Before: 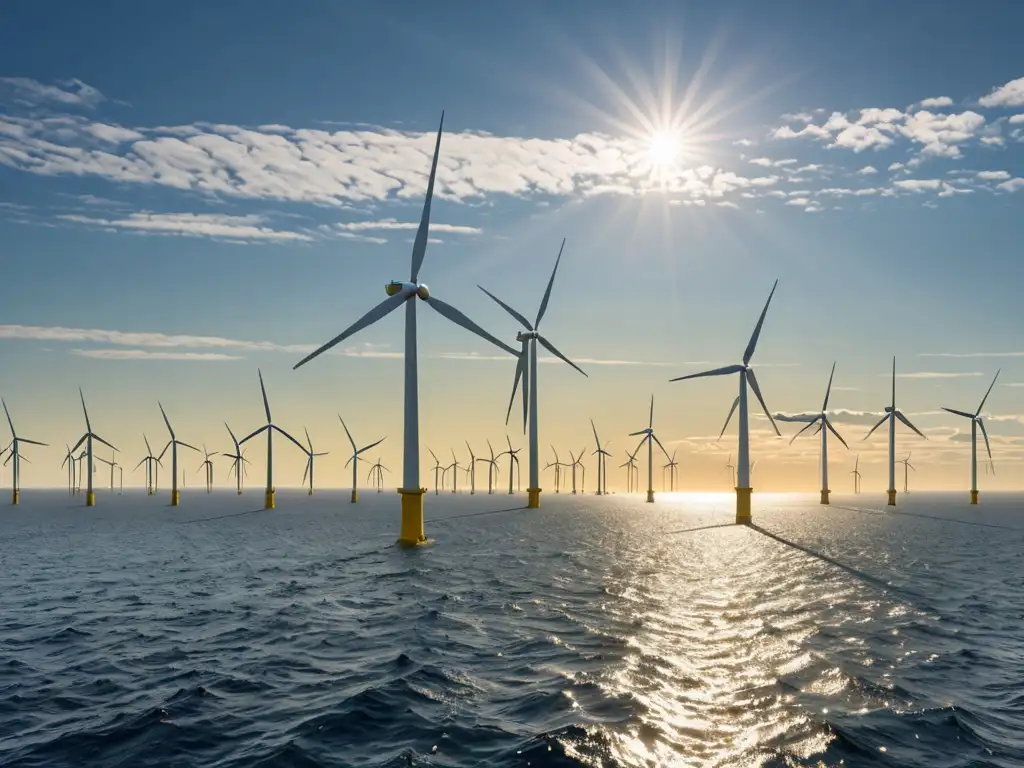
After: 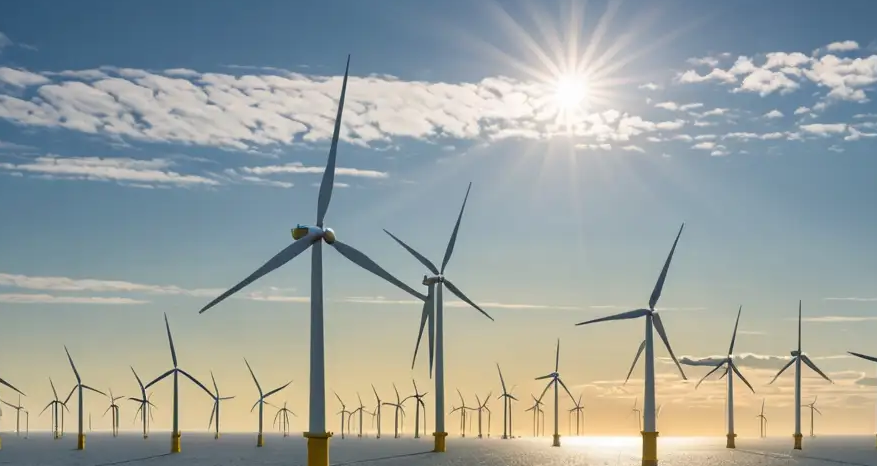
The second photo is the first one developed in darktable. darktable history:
crop and rotate: left 9.239%, top 7.354%, right 5.065%, bottom 31.945%
